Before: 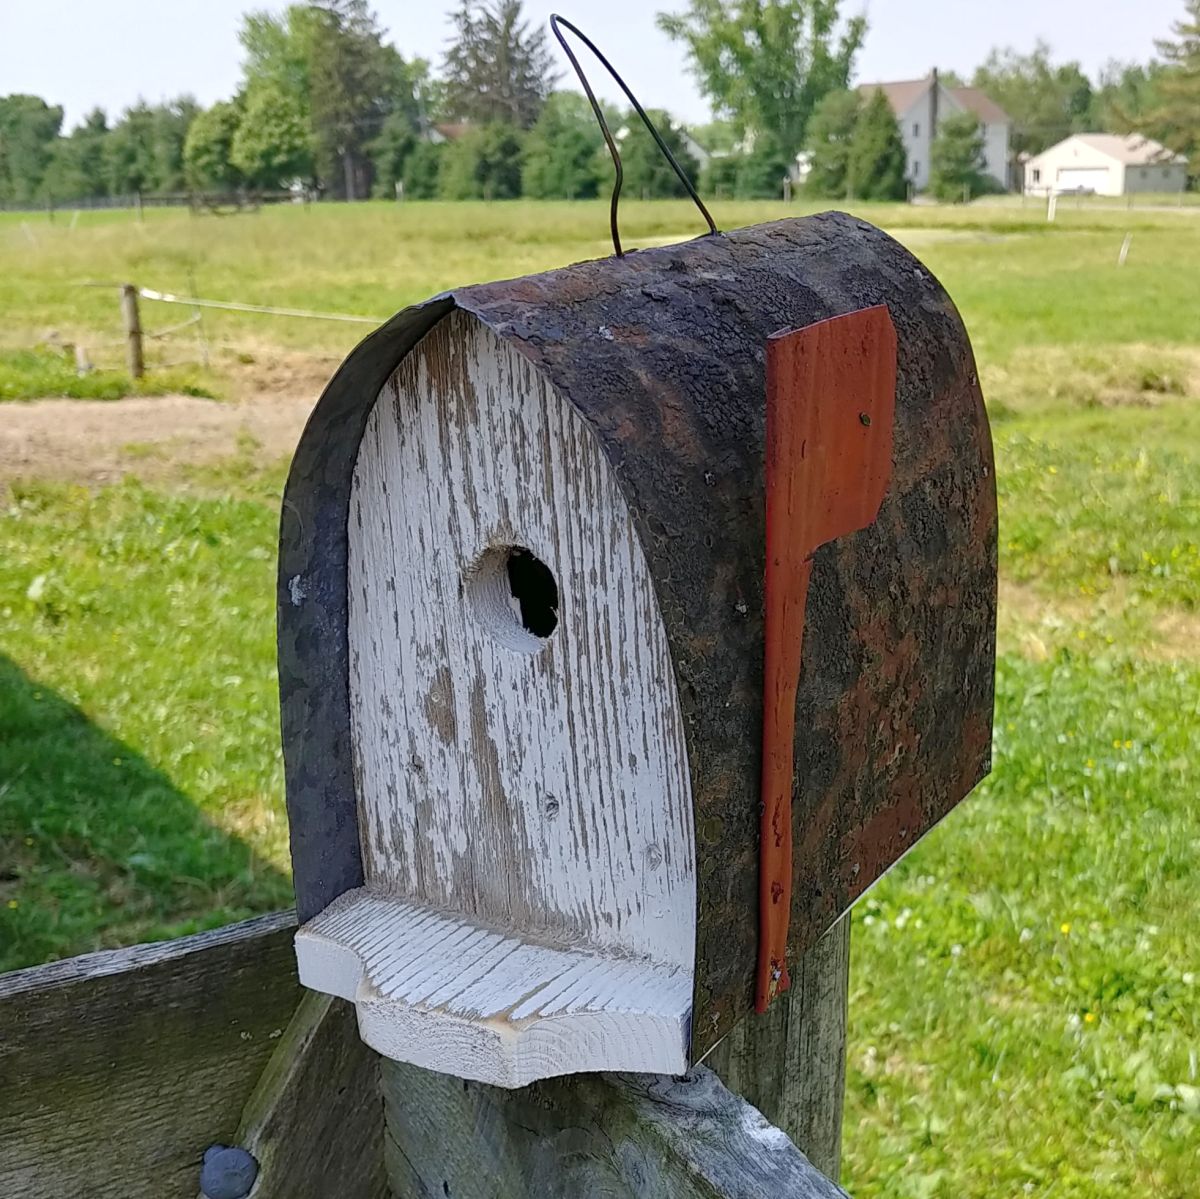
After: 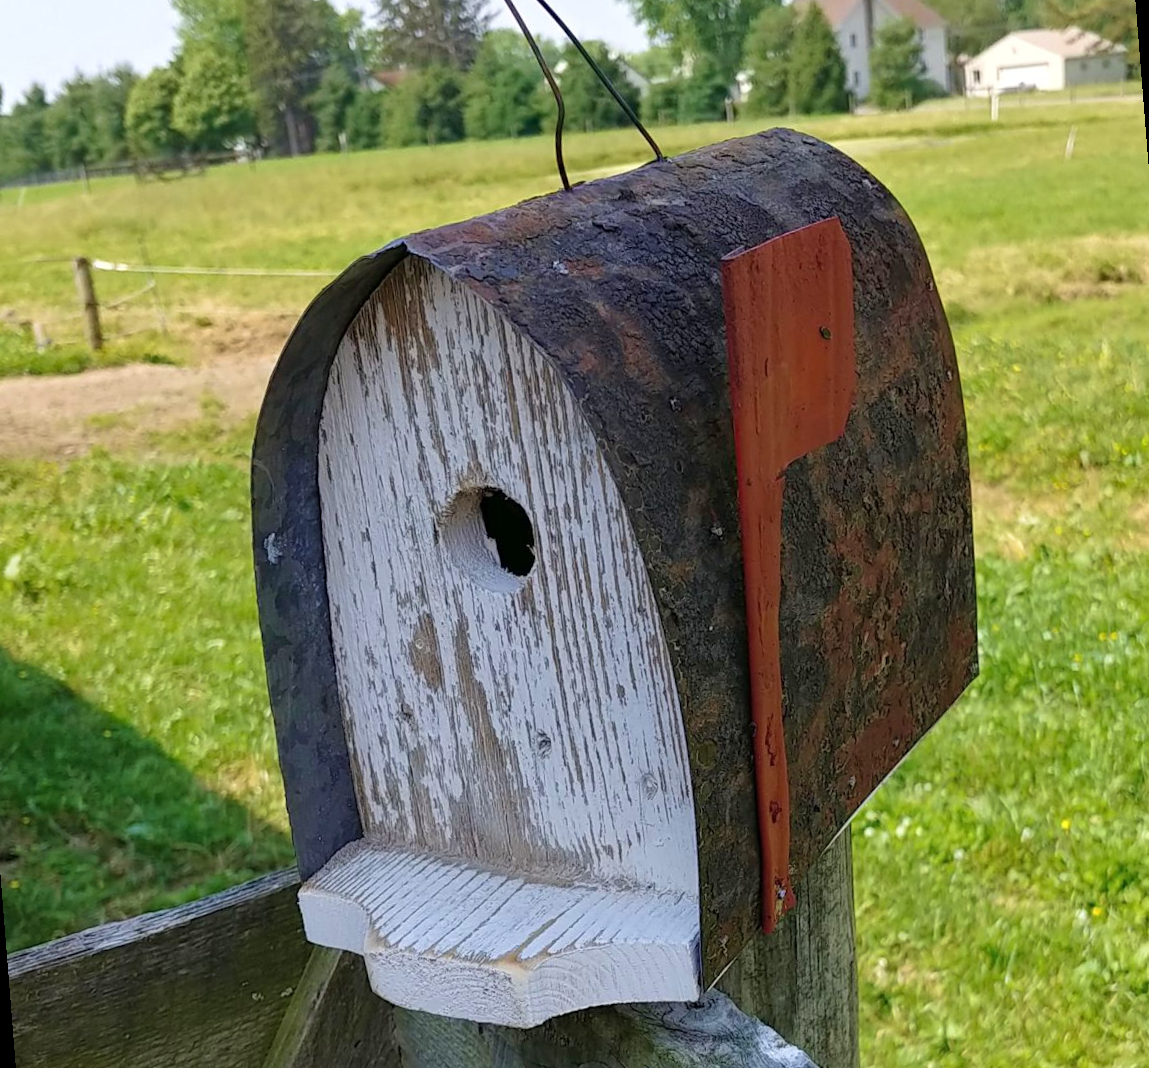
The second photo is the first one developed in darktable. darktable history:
velvia: on, module defaults
rotate and perspective: rotation -4.57°, crop left 0.054, crop right 0.944, crop top 0.087, crop bottom 0.914
